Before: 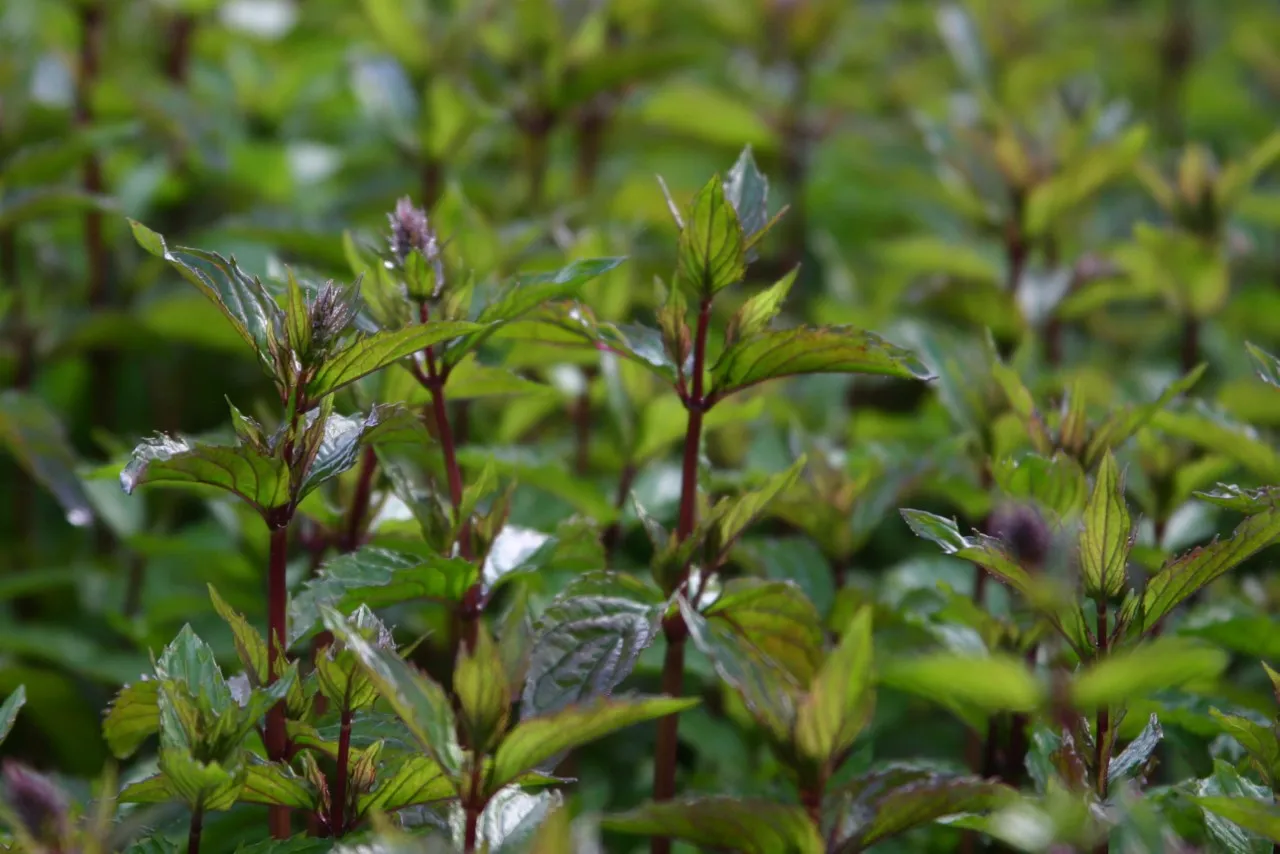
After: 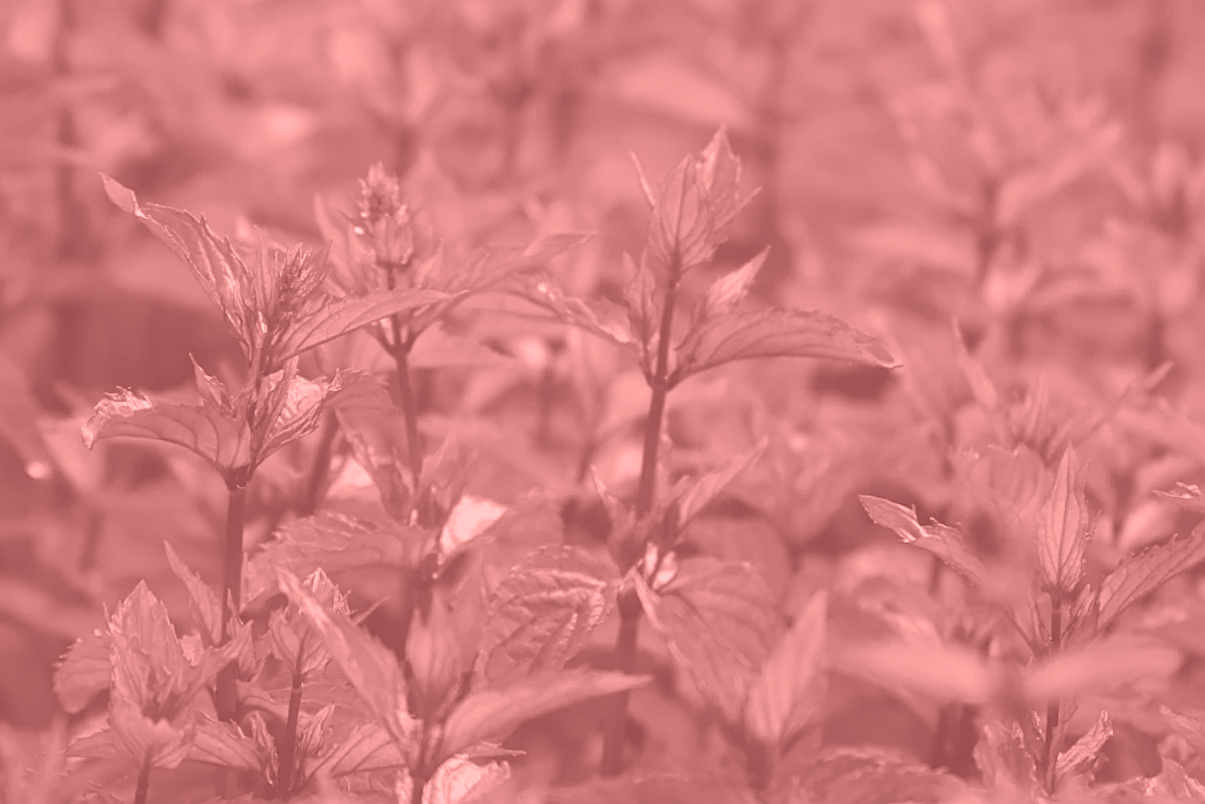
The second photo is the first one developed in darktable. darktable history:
crop and rotate: angle -2.38°
colorize: saturation 51%, source mix 50.67%, lightness 50.67%
shadows and highlights: shadows 12, white point adjustment 1.2, soften with gaussian
sharpen: on, module defaults
